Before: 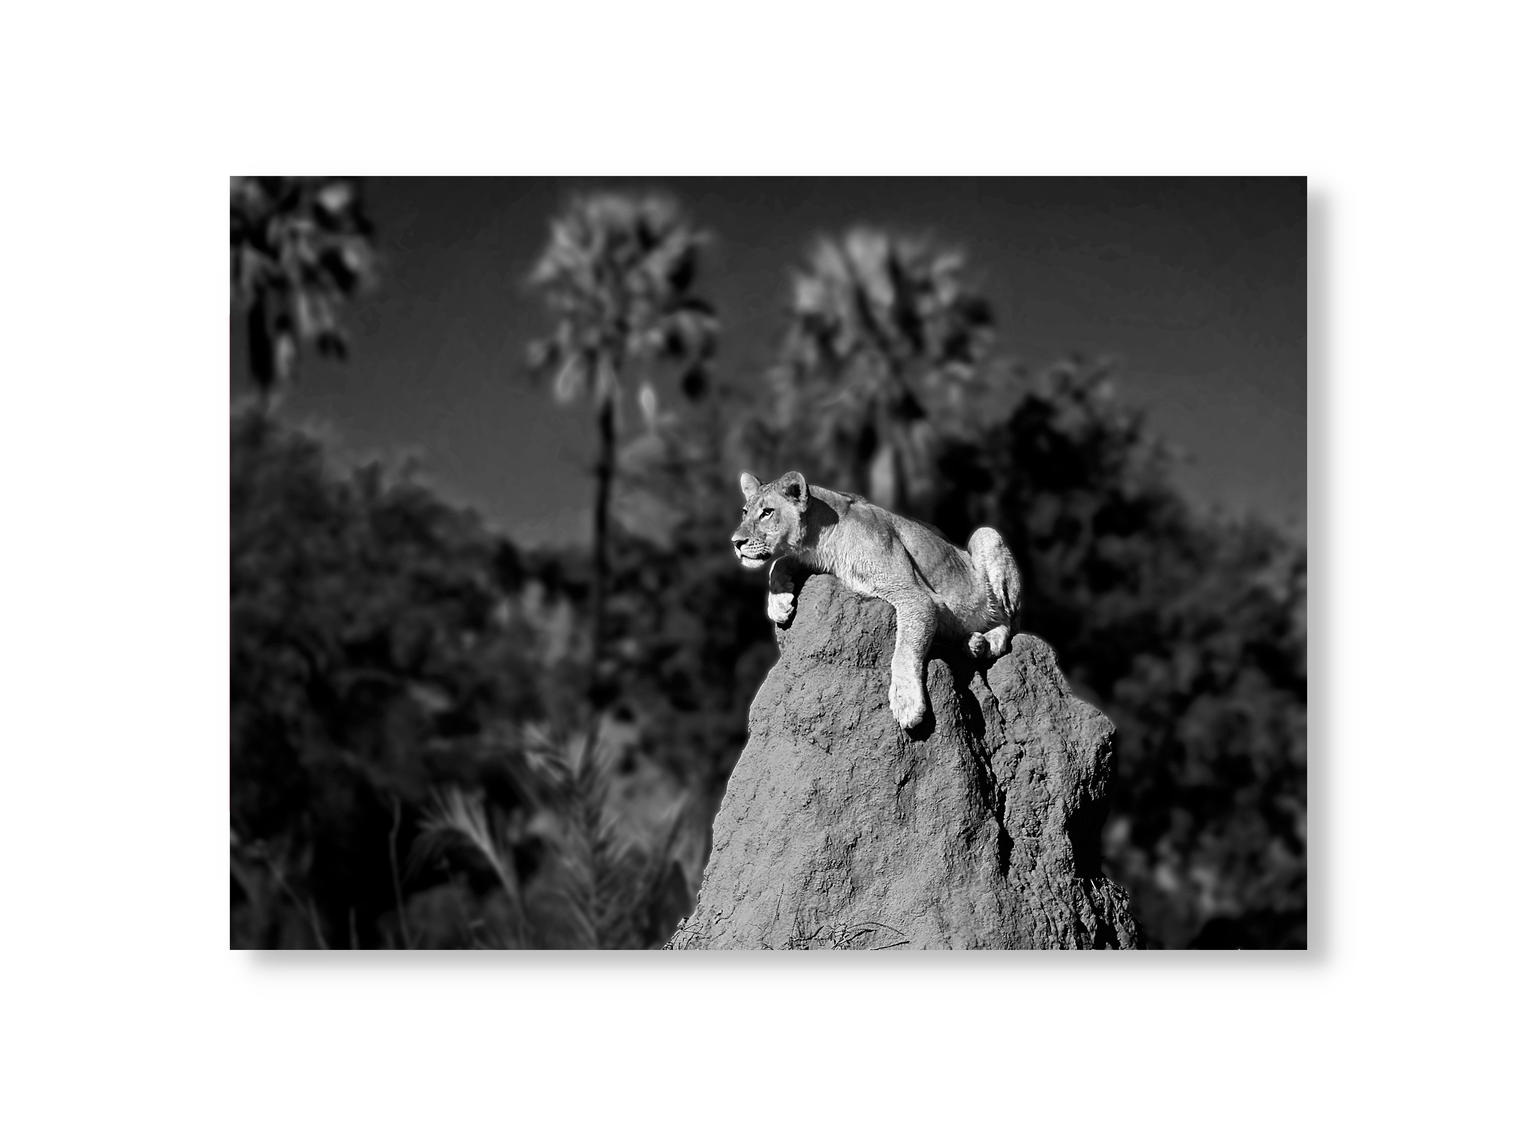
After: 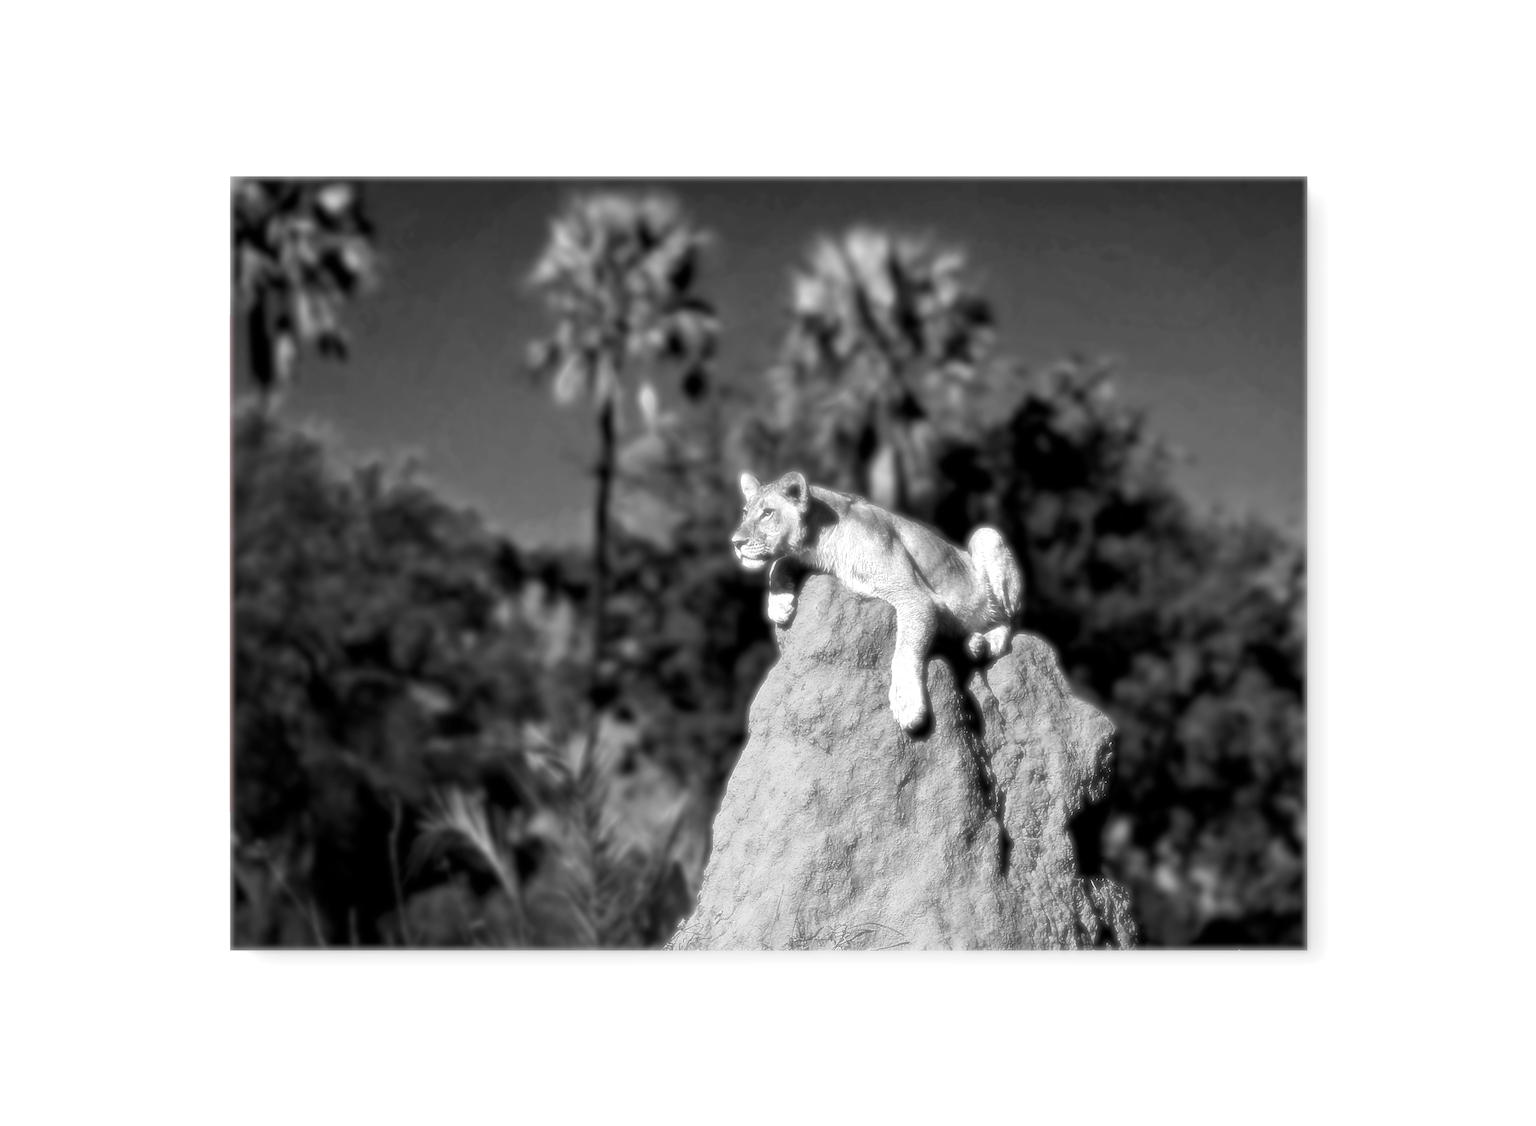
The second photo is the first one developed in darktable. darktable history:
contrast equalizer: octaves 7, y [[0.6 ×6], [0.55 ×6], [0 ×6], [0 ×6], [0 ×6]], mix 0.2
exposure: black level correction 0, exposure 0.5 EV, compensate highlight preservation false
soften: size 8.67%, mix 49%
levels: levels [0, 0.478, 1]
